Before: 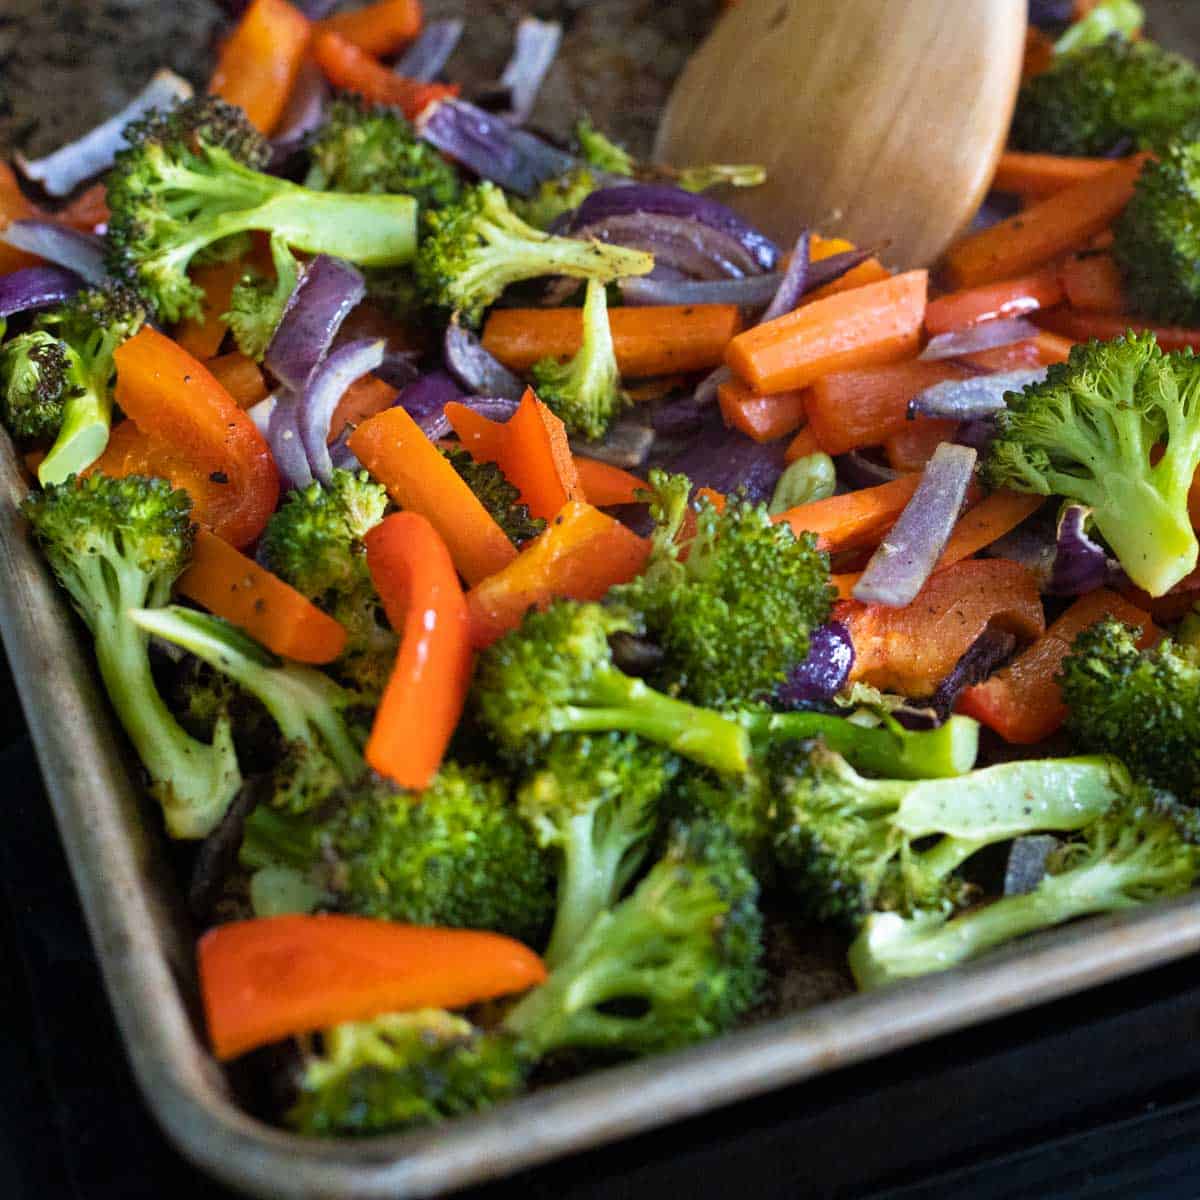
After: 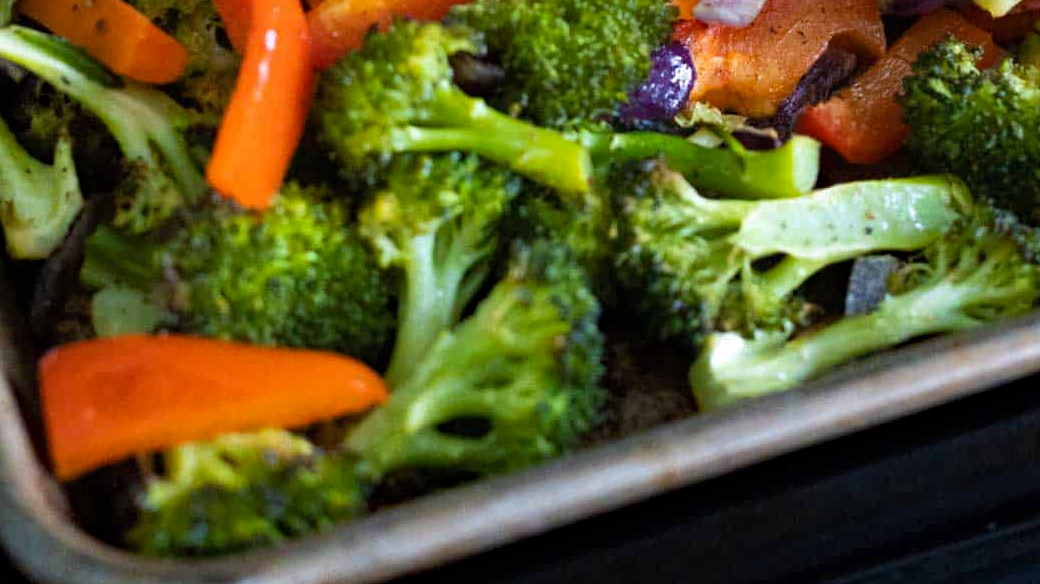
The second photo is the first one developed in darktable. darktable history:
haze removal: compatibility mode true, adaptive false
crop and rotate: left 13.256%, top 48.41%, bottom 2.898%
